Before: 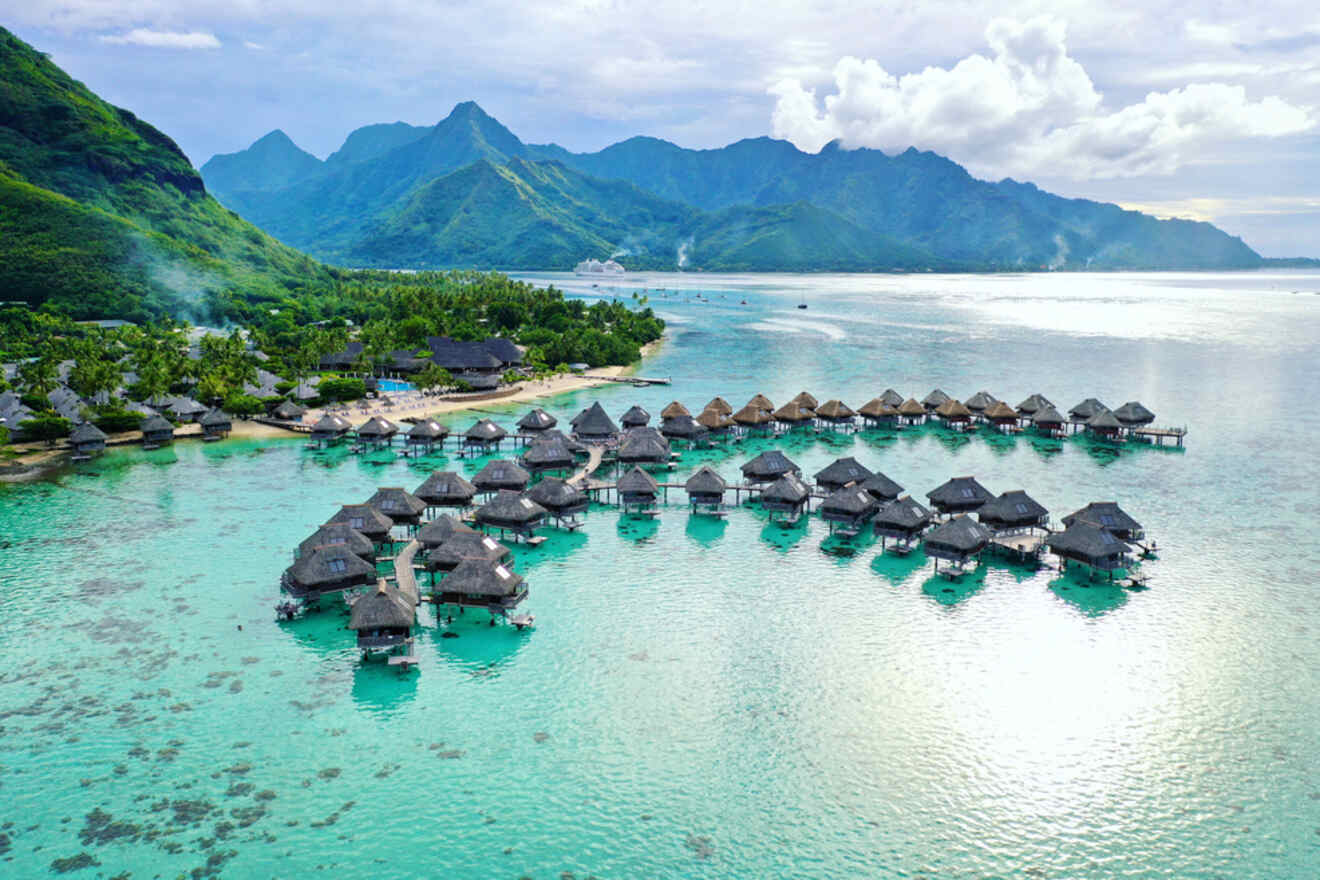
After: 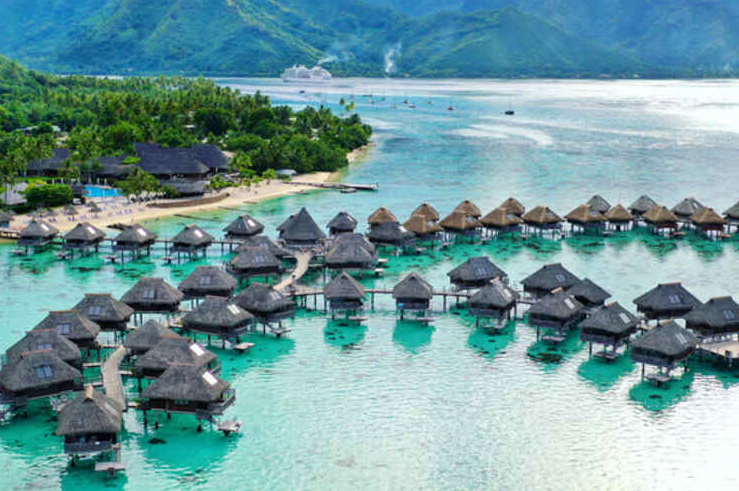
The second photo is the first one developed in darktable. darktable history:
crop and rotate: left 22.228%, top 22.155%, right 21.758%, bottom 21.982%
